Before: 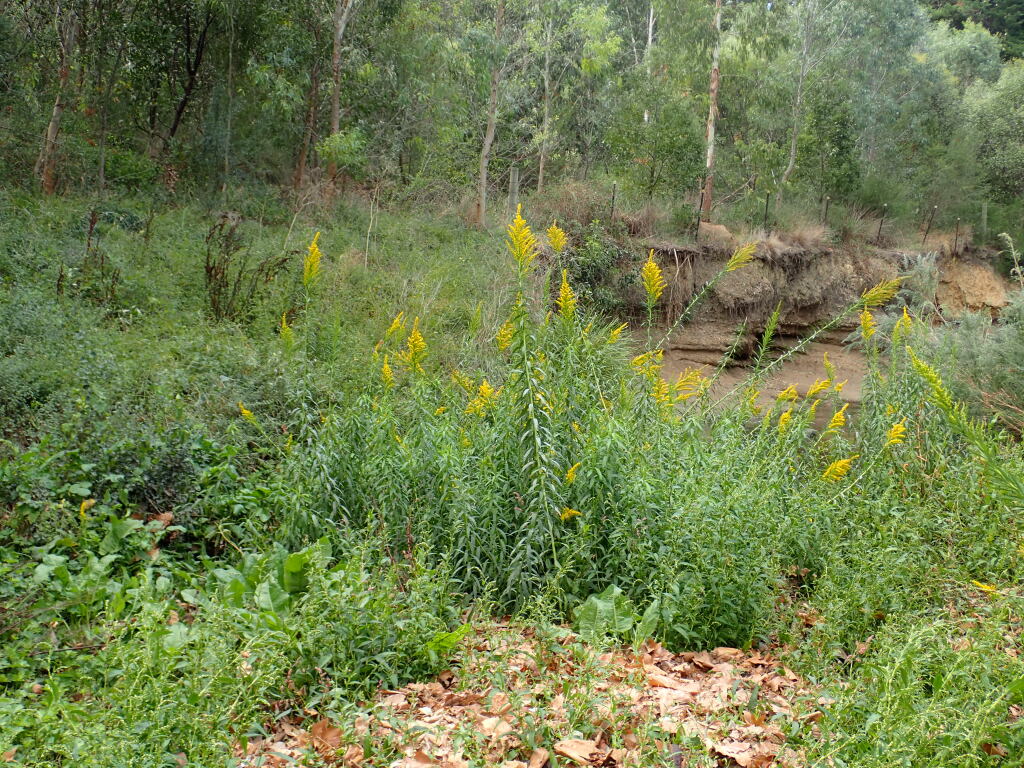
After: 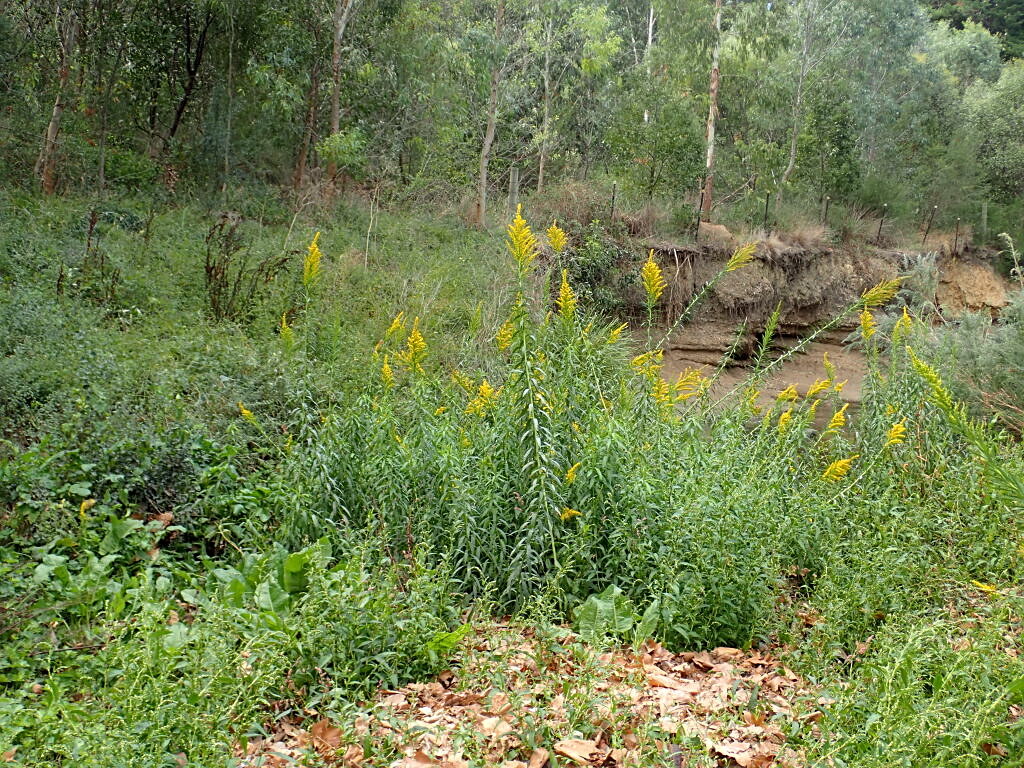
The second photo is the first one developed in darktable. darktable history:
sharpen: radius 2.524, amount 0.319
